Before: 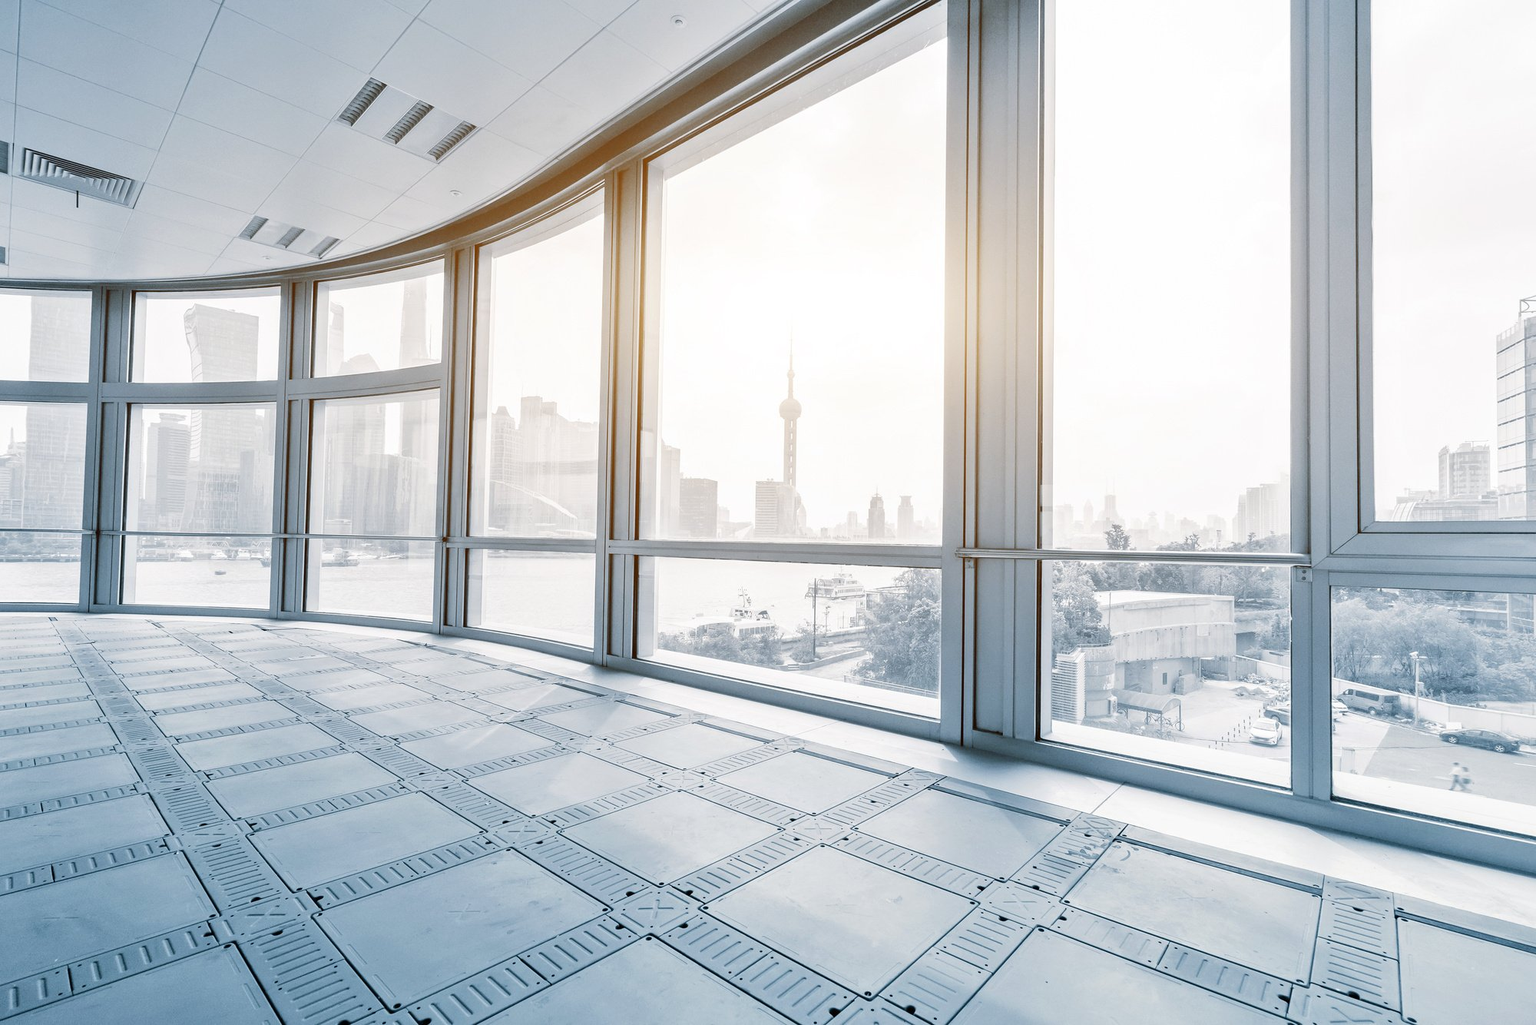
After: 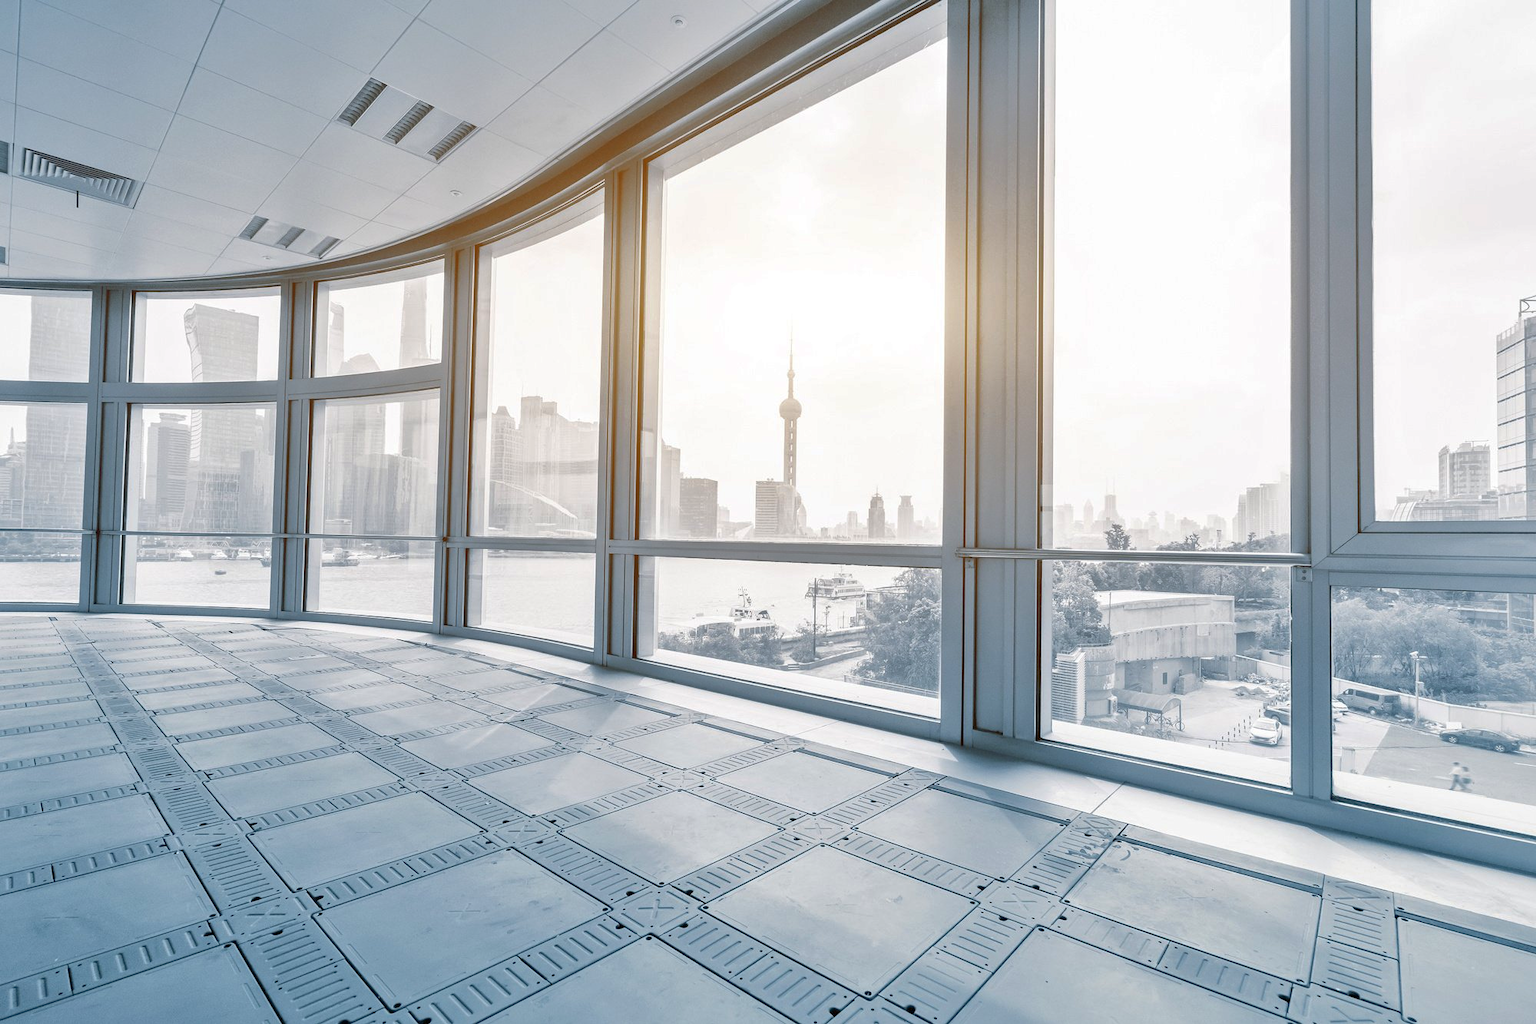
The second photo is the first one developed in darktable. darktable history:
shadows and highlights: highlights color adjustment 73.86%
